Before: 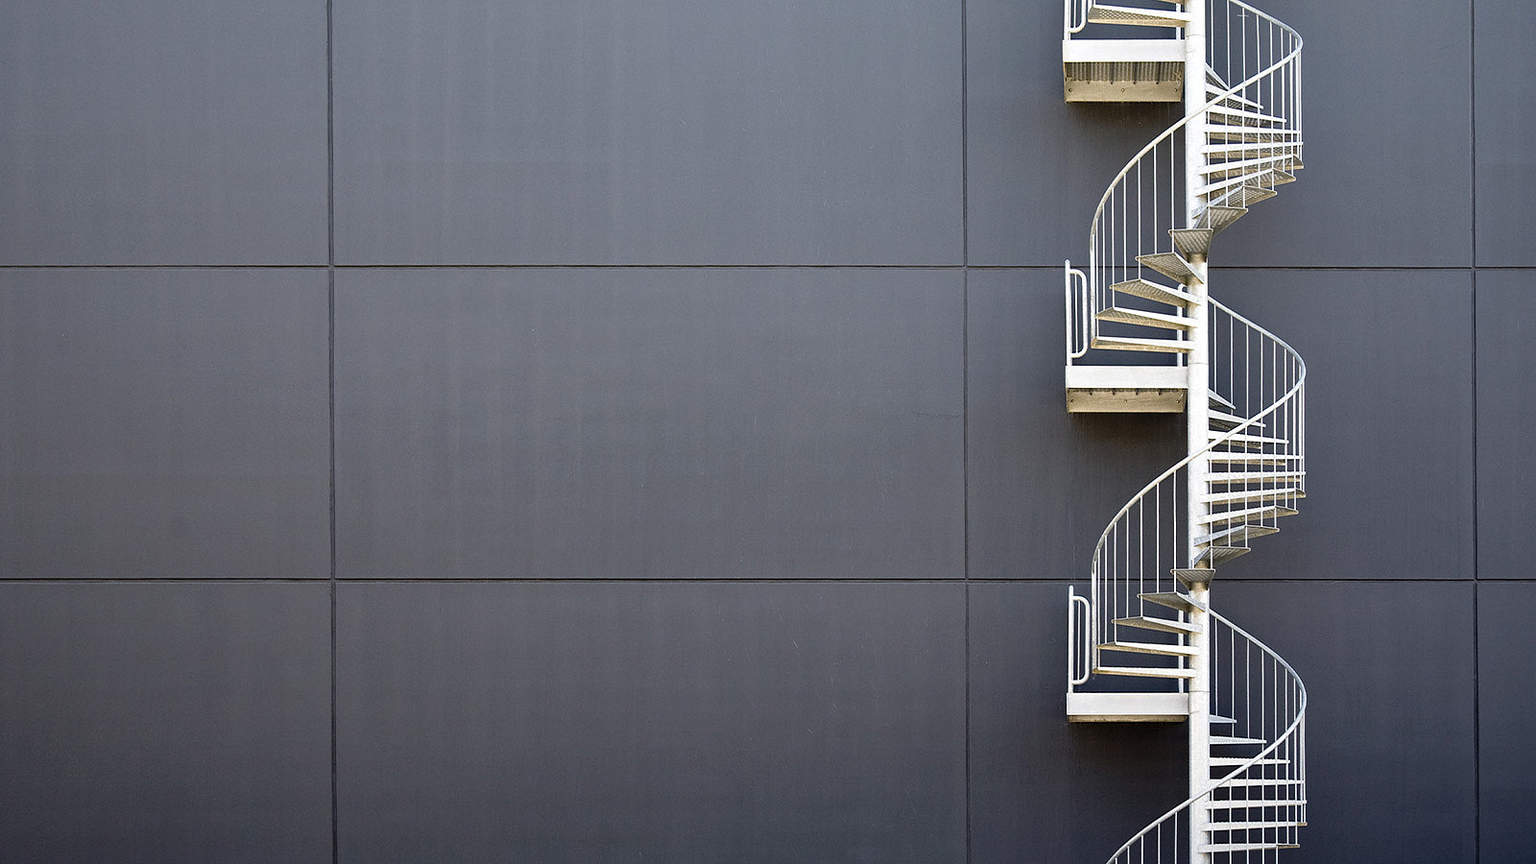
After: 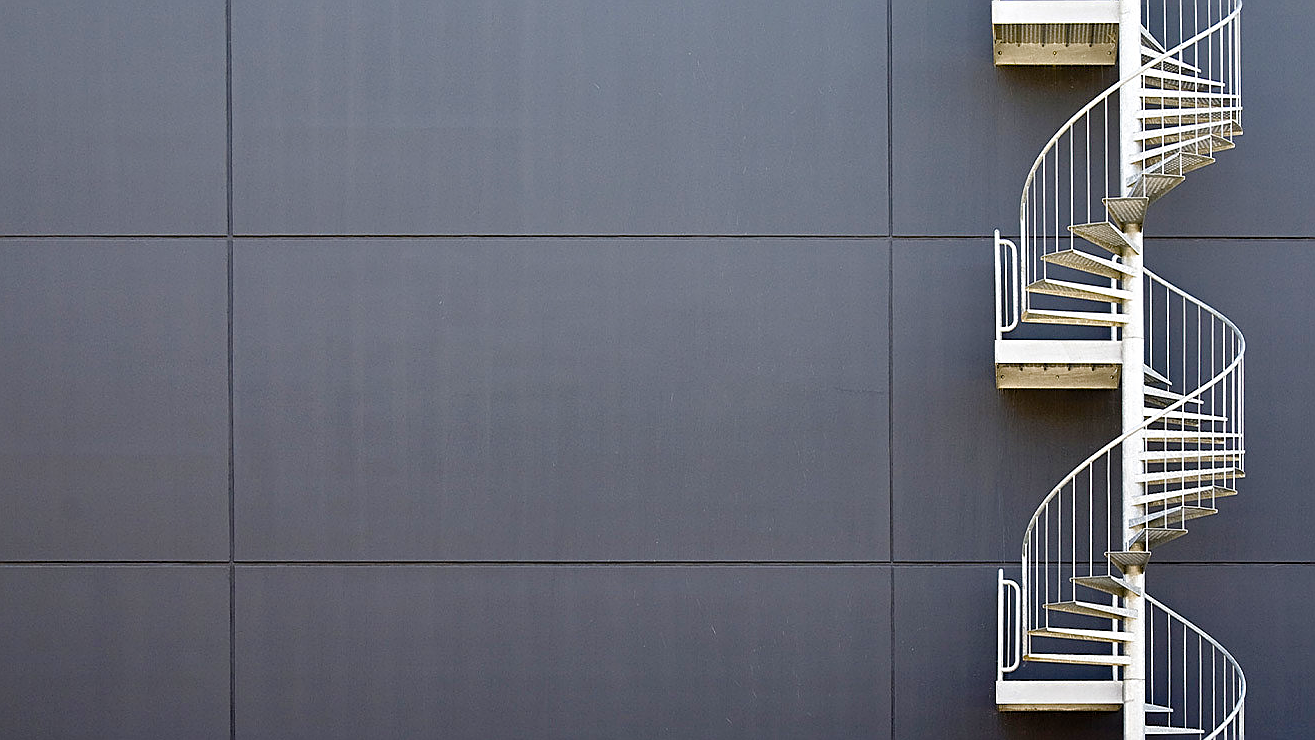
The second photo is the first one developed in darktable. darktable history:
sharpen: on, module defaults
crop and rotate: left 7.196%, top 4.574%, right 10.605%, bottom 13.178%
color balance rgb: perceptual saturation grading › global saturation 20%, perceptual saturation grading › highlights -25%, perceptual saturation grading › shadows 50%
